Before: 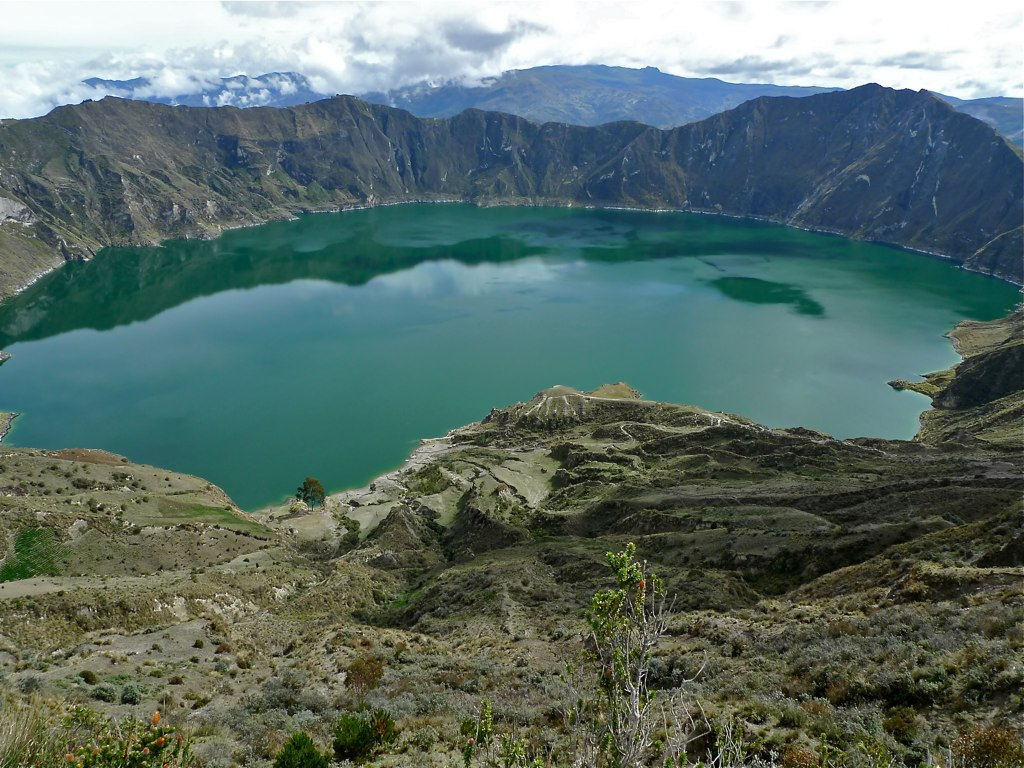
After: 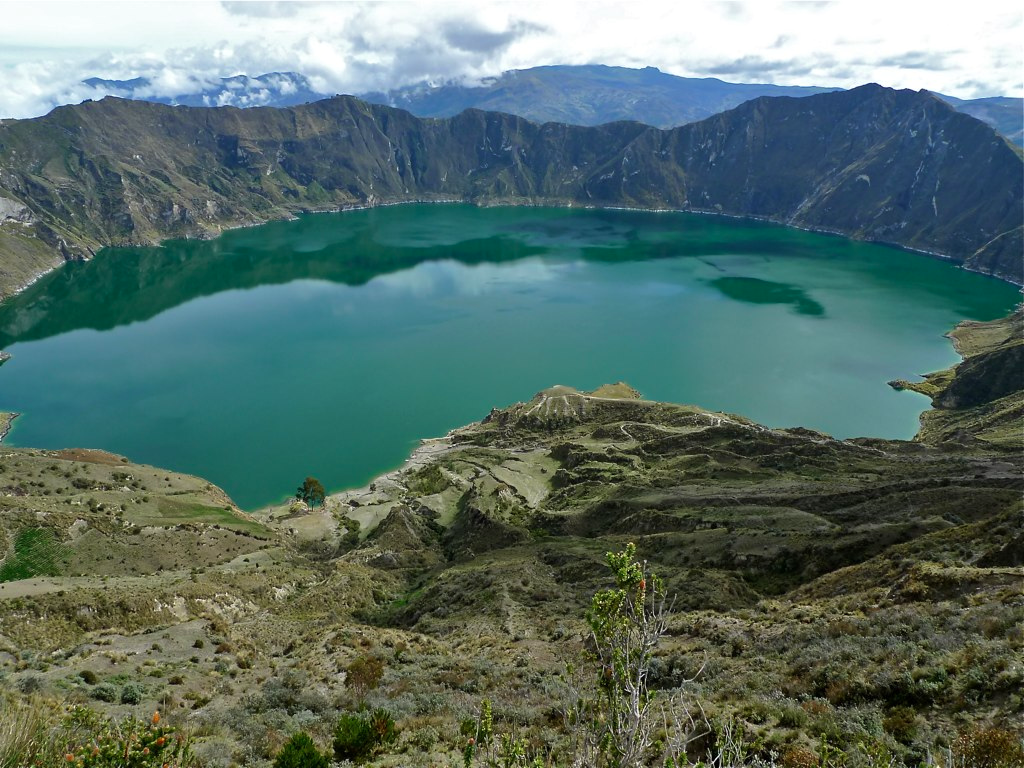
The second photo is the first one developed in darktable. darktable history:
tone equalizer: edges refinement/feathering 500, mask exposure compensation -1.57 EV, preserve details no
velvia: strength 17.46%
